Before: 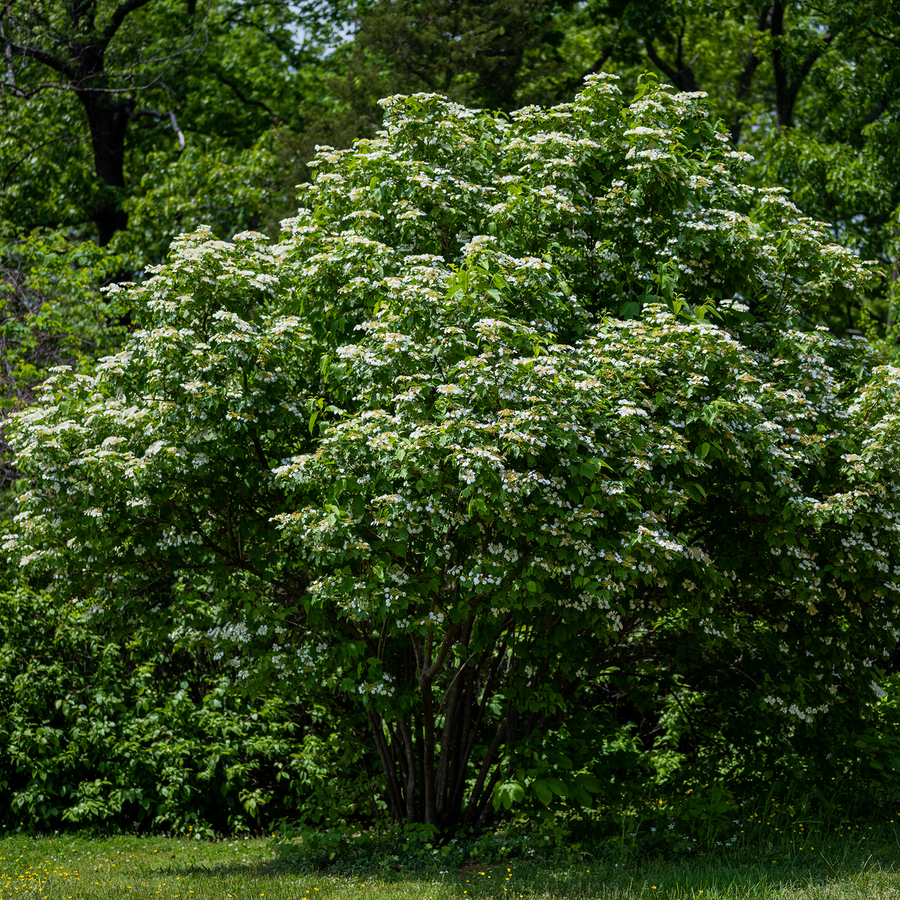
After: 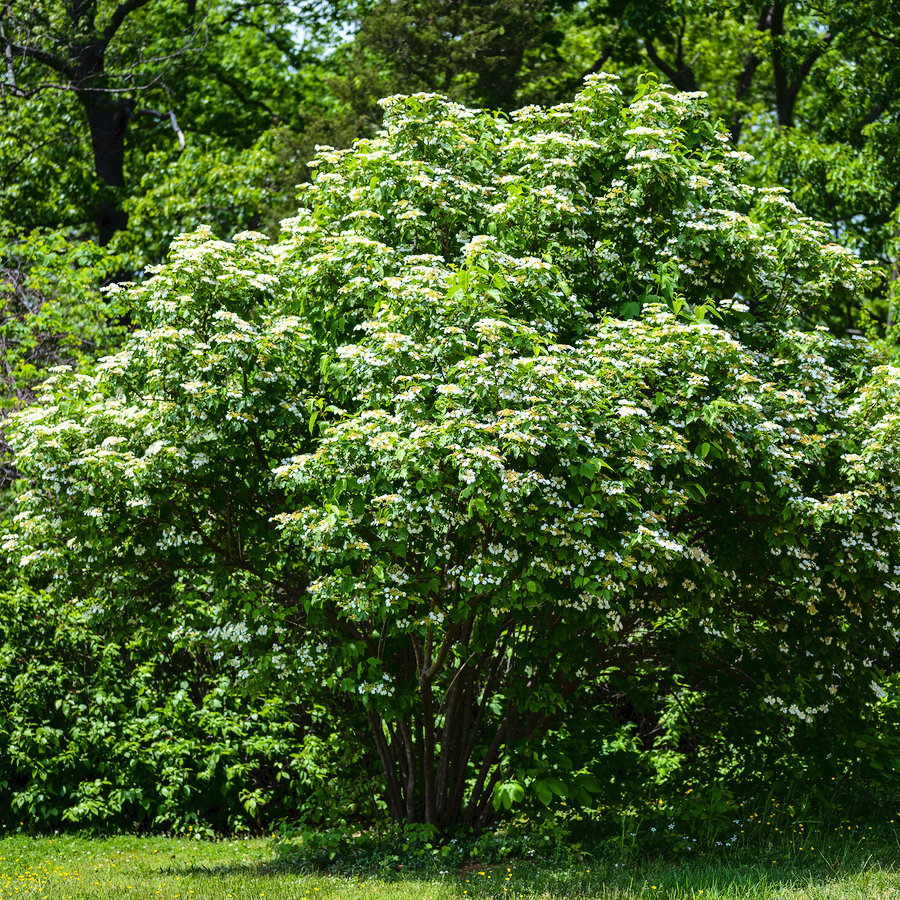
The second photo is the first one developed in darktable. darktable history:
tone curve: curves: ch0 [(0, 0) (0.003, 0.039) (0.011, 0.041) (0.025, 0.048) (0.044, 0.065) (0.069, 0.084) (0.1, 0.104) (0.136, 0.137) (0.177, 0.19) (0.224, 0.245) (0.277, 0.32) (0.335, 0.409) (0.399, 0.496) (0.468, 0.58) (0.543, 0.656) (0.623, 0.733) (0.709, 0.796) (0.801, 0.852) (0.898, 0.93) (1, 1)], color space Lab, linked channels
exposure: exposure 0.526 EV, compensate highlight preservation false
